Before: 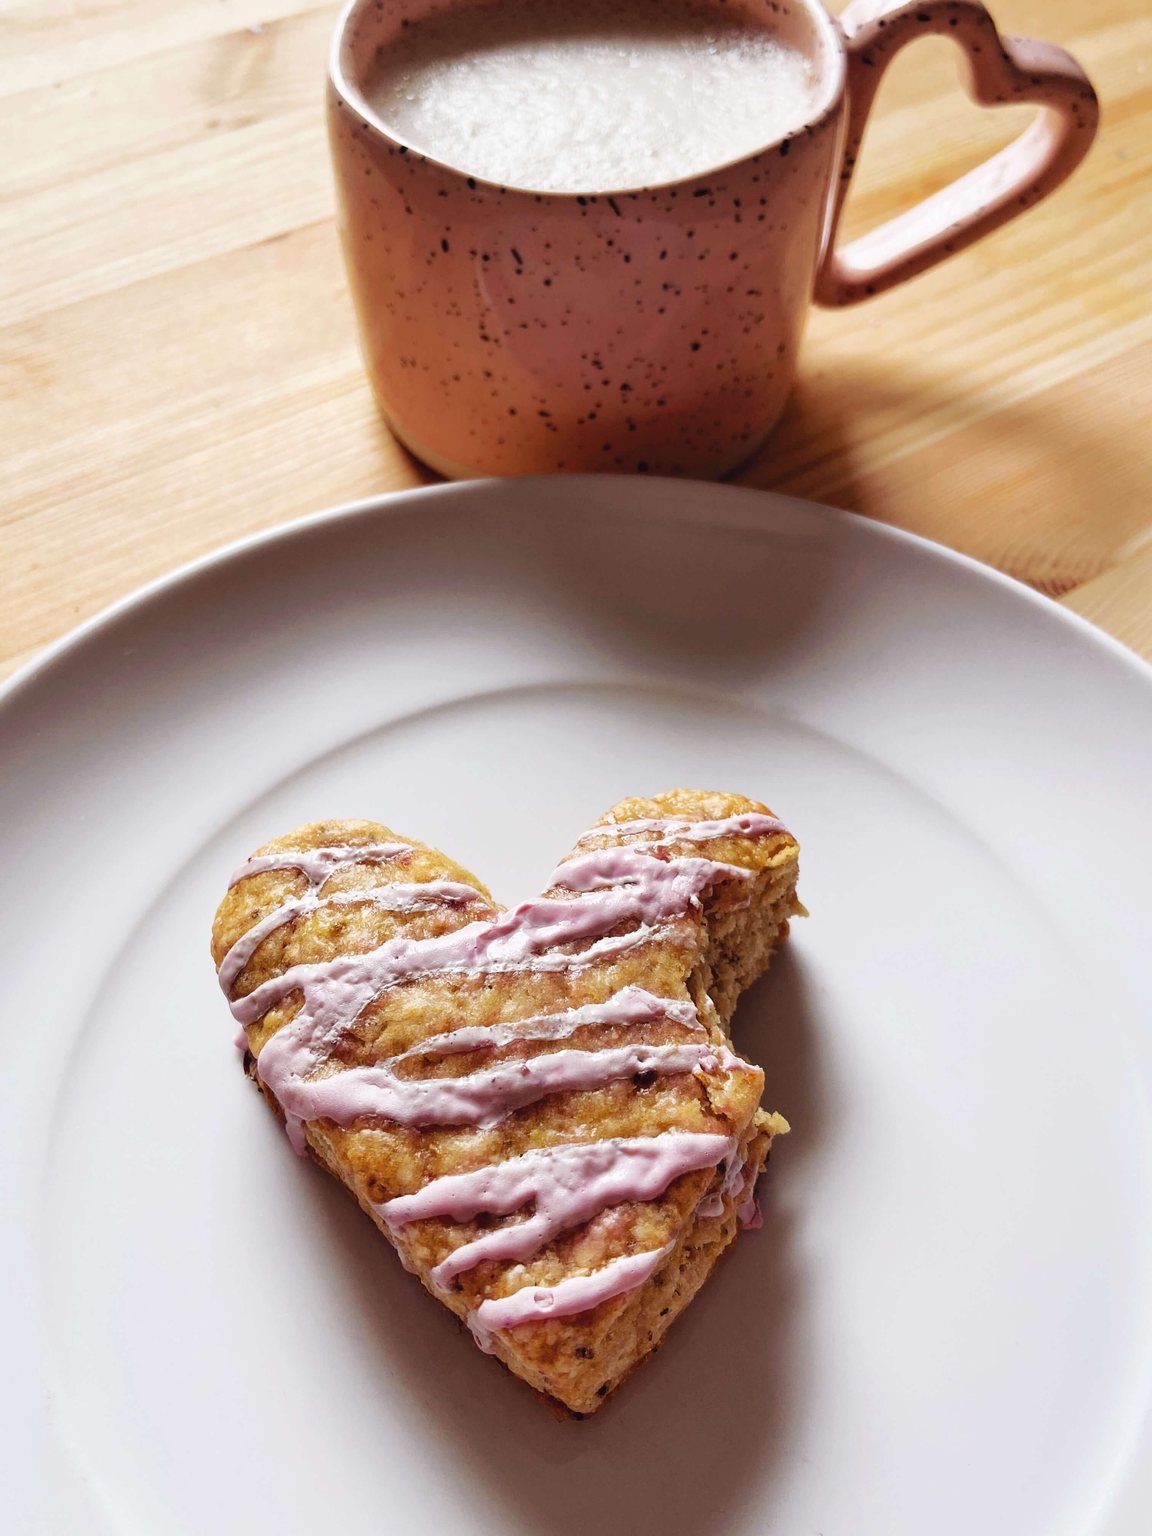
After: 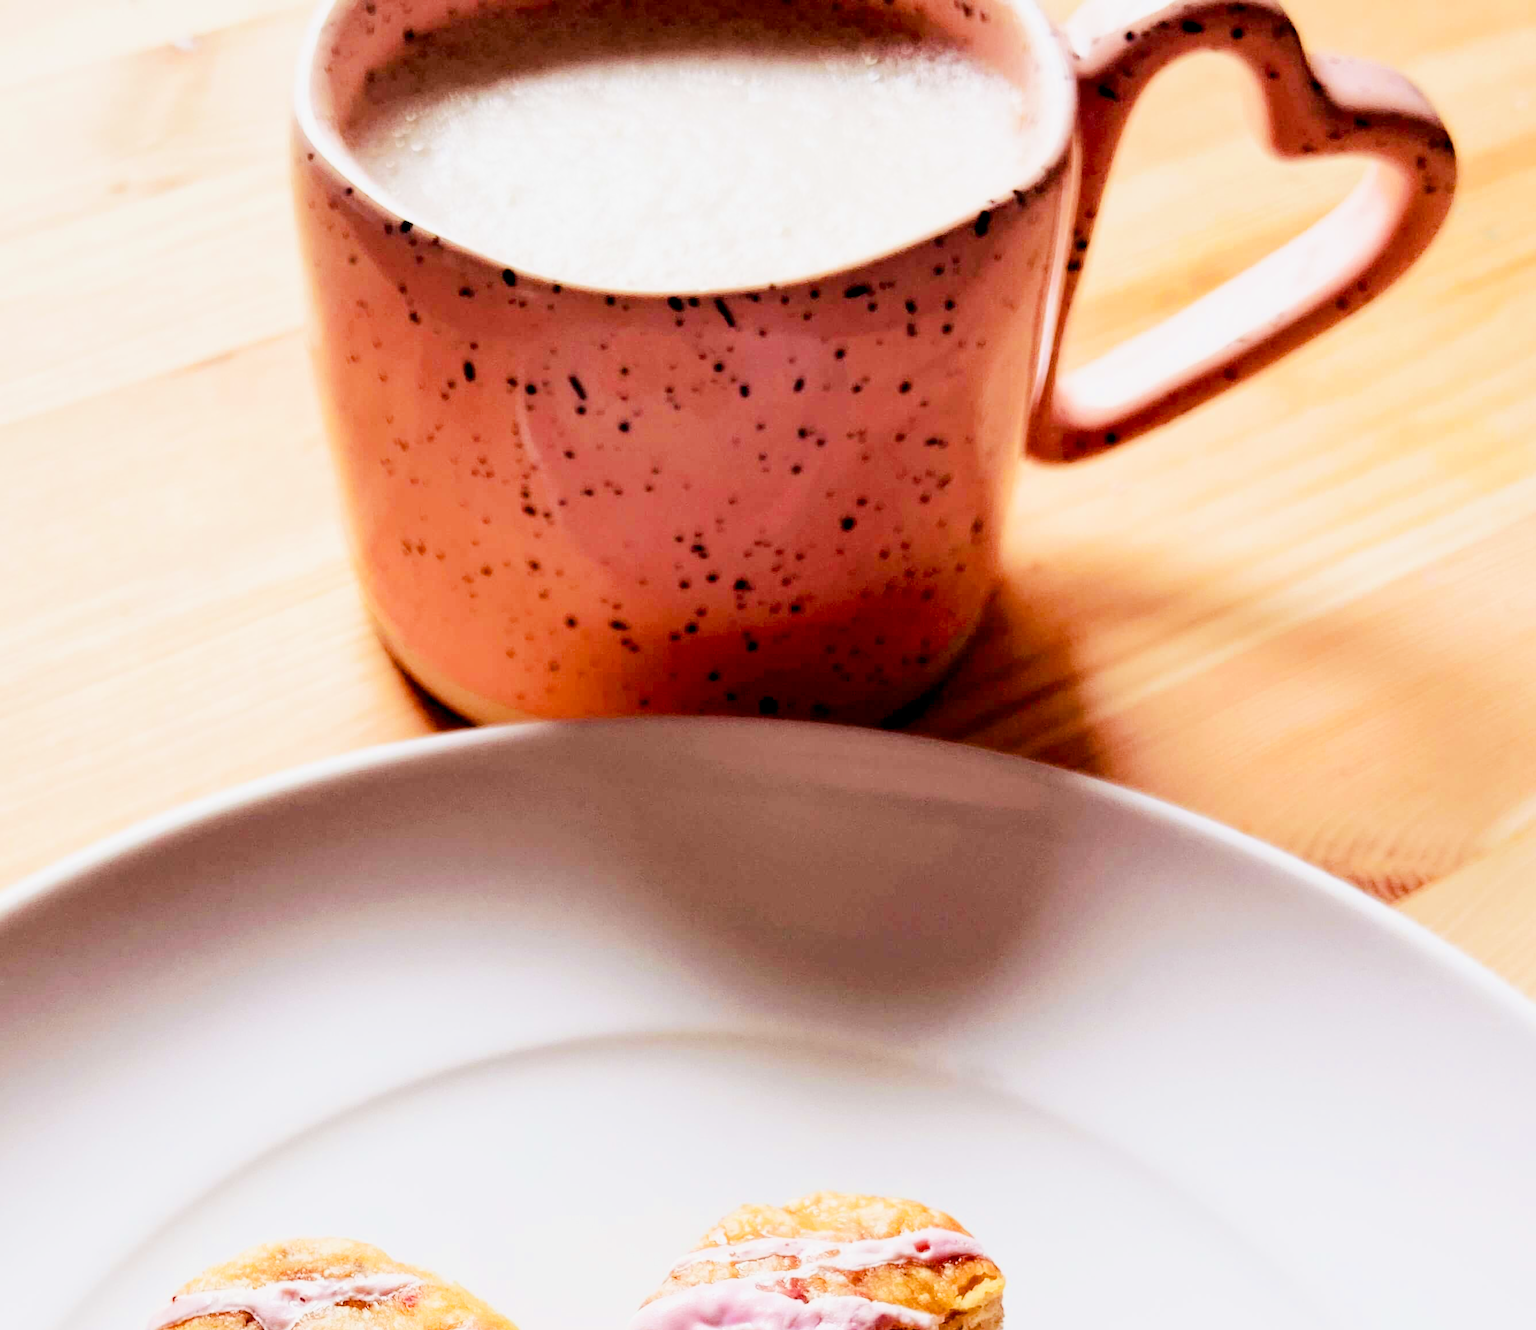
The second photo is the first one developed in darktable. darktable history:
contrast brightness saturation: contrast 0.127, brightness -0.055, saturation 0.156
crop and rotate: left 11.723%, bottom 42.642%
filmic rgb: black relative exposure -4.19 EV, white relative exposure 5.12 EV, threshold 3.06 EV, hardness 2.15, contrast 1.182, enable highlight reconstruction true
exposure: black level correction 0.009, exposure 1.419 EV, compensate highlight preservation false
